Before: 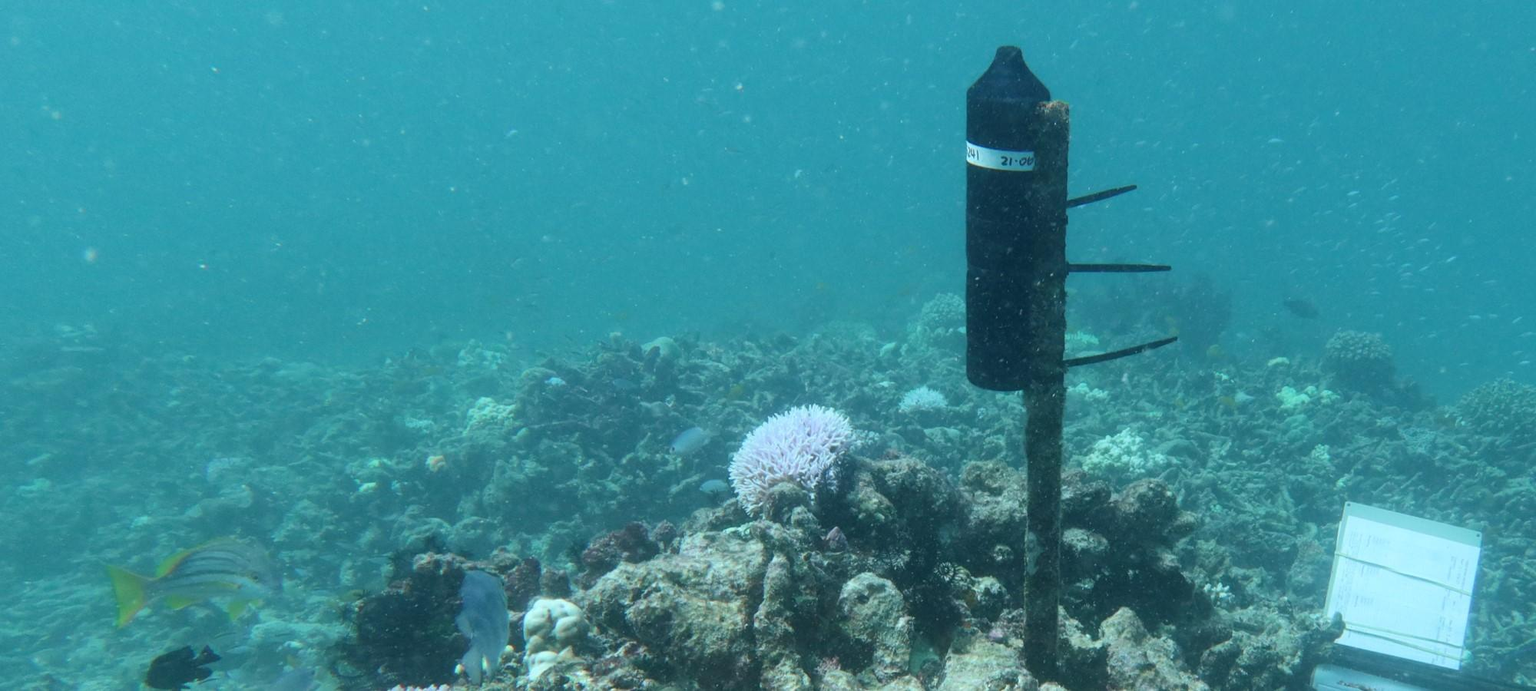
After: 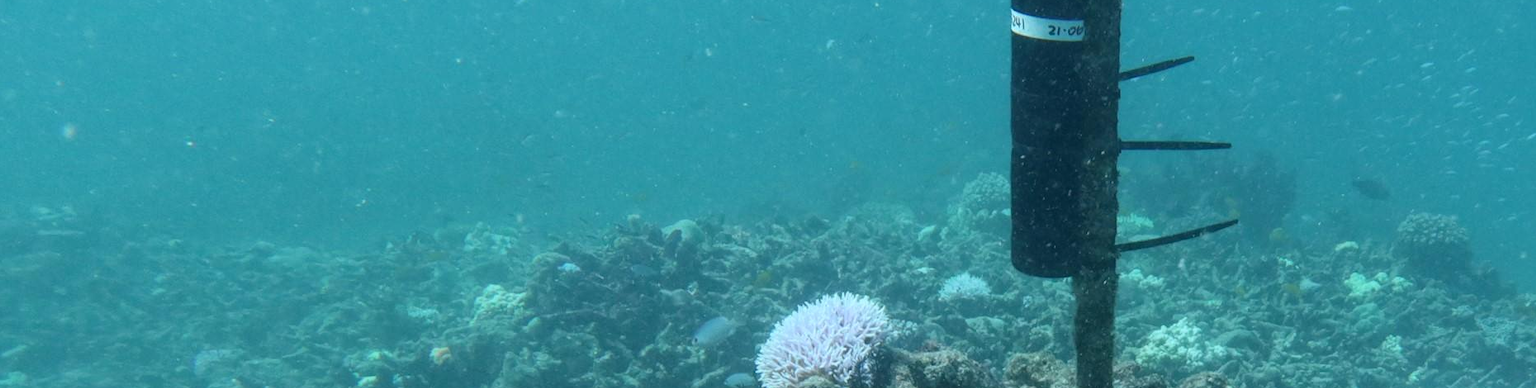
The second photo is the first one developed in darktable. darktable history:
crop: left 1.744%, top 19.225%, right 5.069%, bottom 28.357%
local contrast: highlights 100%, shadows 100%, detail 120%, midtone range 0.2
